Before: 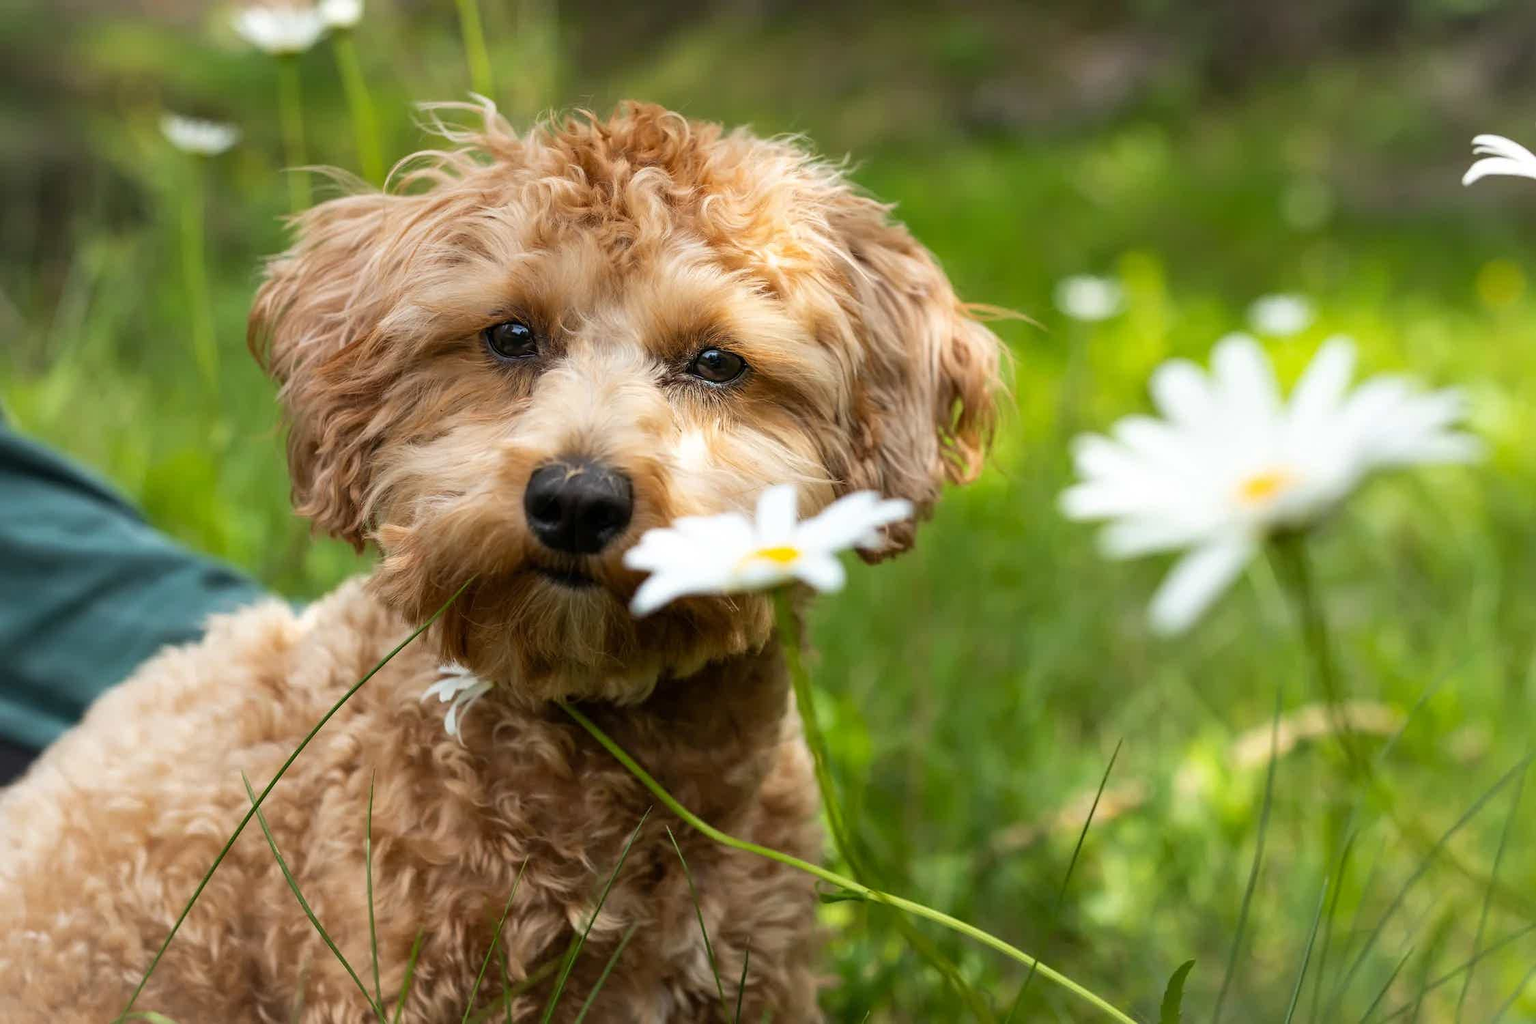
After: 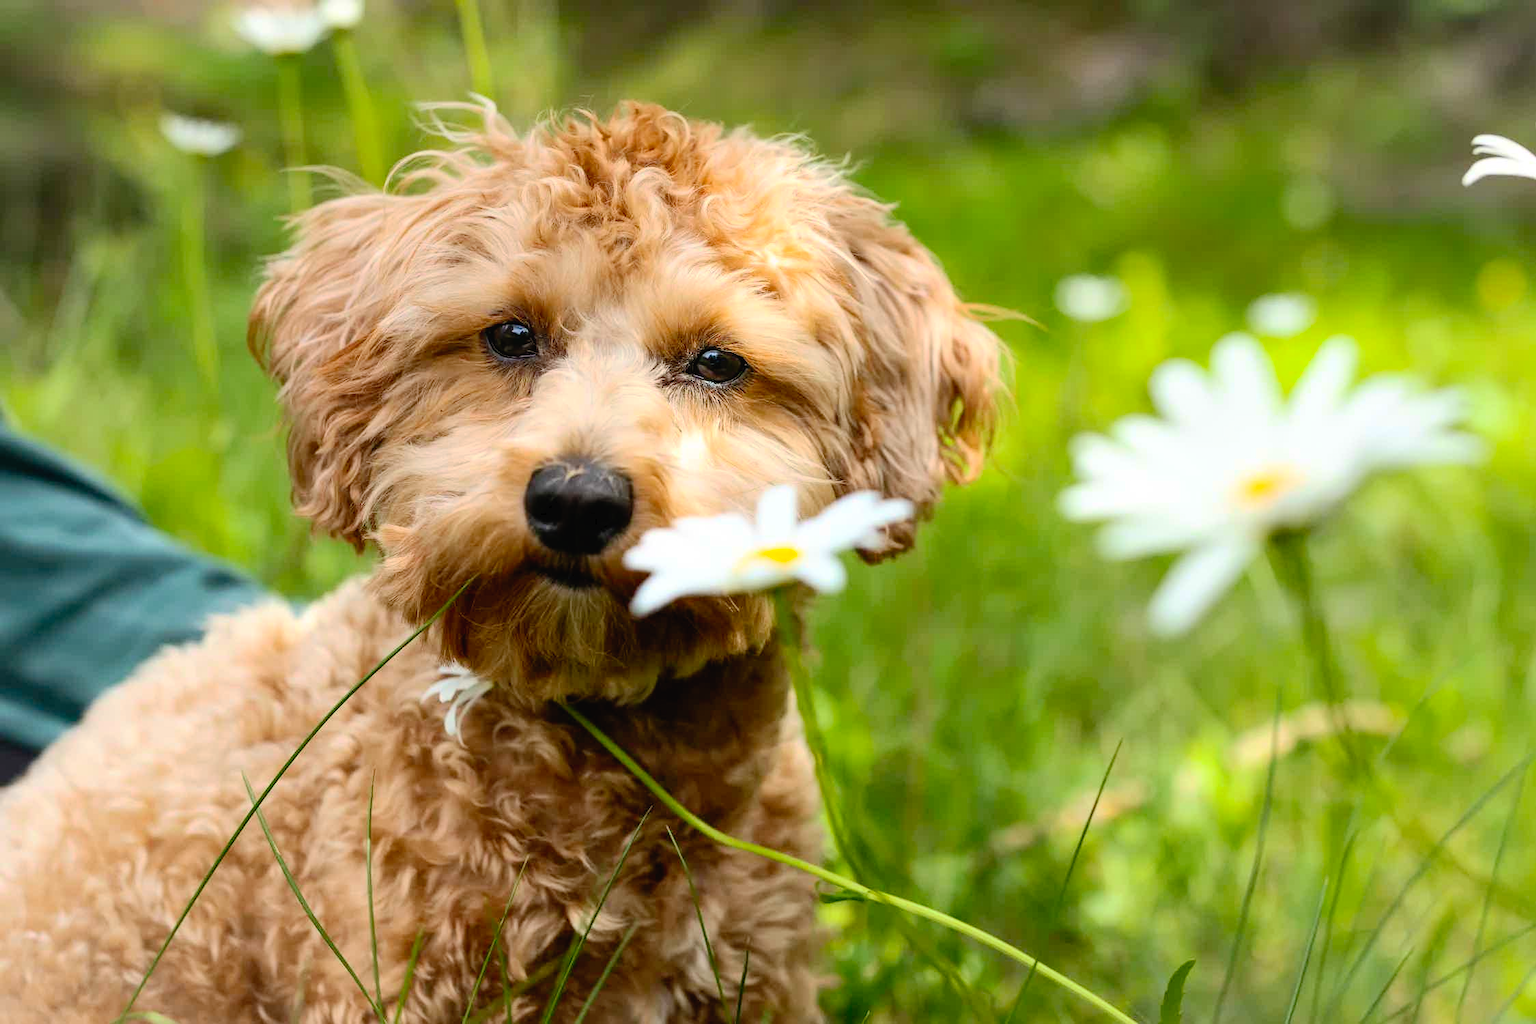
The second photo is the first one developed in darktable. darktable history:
tone curve: curves: ch0 [(0, 0) (0.003, 0.018) (0.011, 0.019) (0.025, 0.02) (0.044, 0.024) (0.069, 0.034) (0.1, 0.049) (0.136, 0.082) (0.177, 0.136) (0.224, 0.196) (0.277, 0.263) (0.335, 0.329) (0.399, 0.401) (0.468, 0.473) (0.543, 0.546) (0.623, 0.625) (0.709, 0.698) (0.801, 0.779) (0.898, 0.867) (1, 1)], preserve colors none
contrast brightness saturation: contrast 0.199, brightness 0.158, saturation 0.229
